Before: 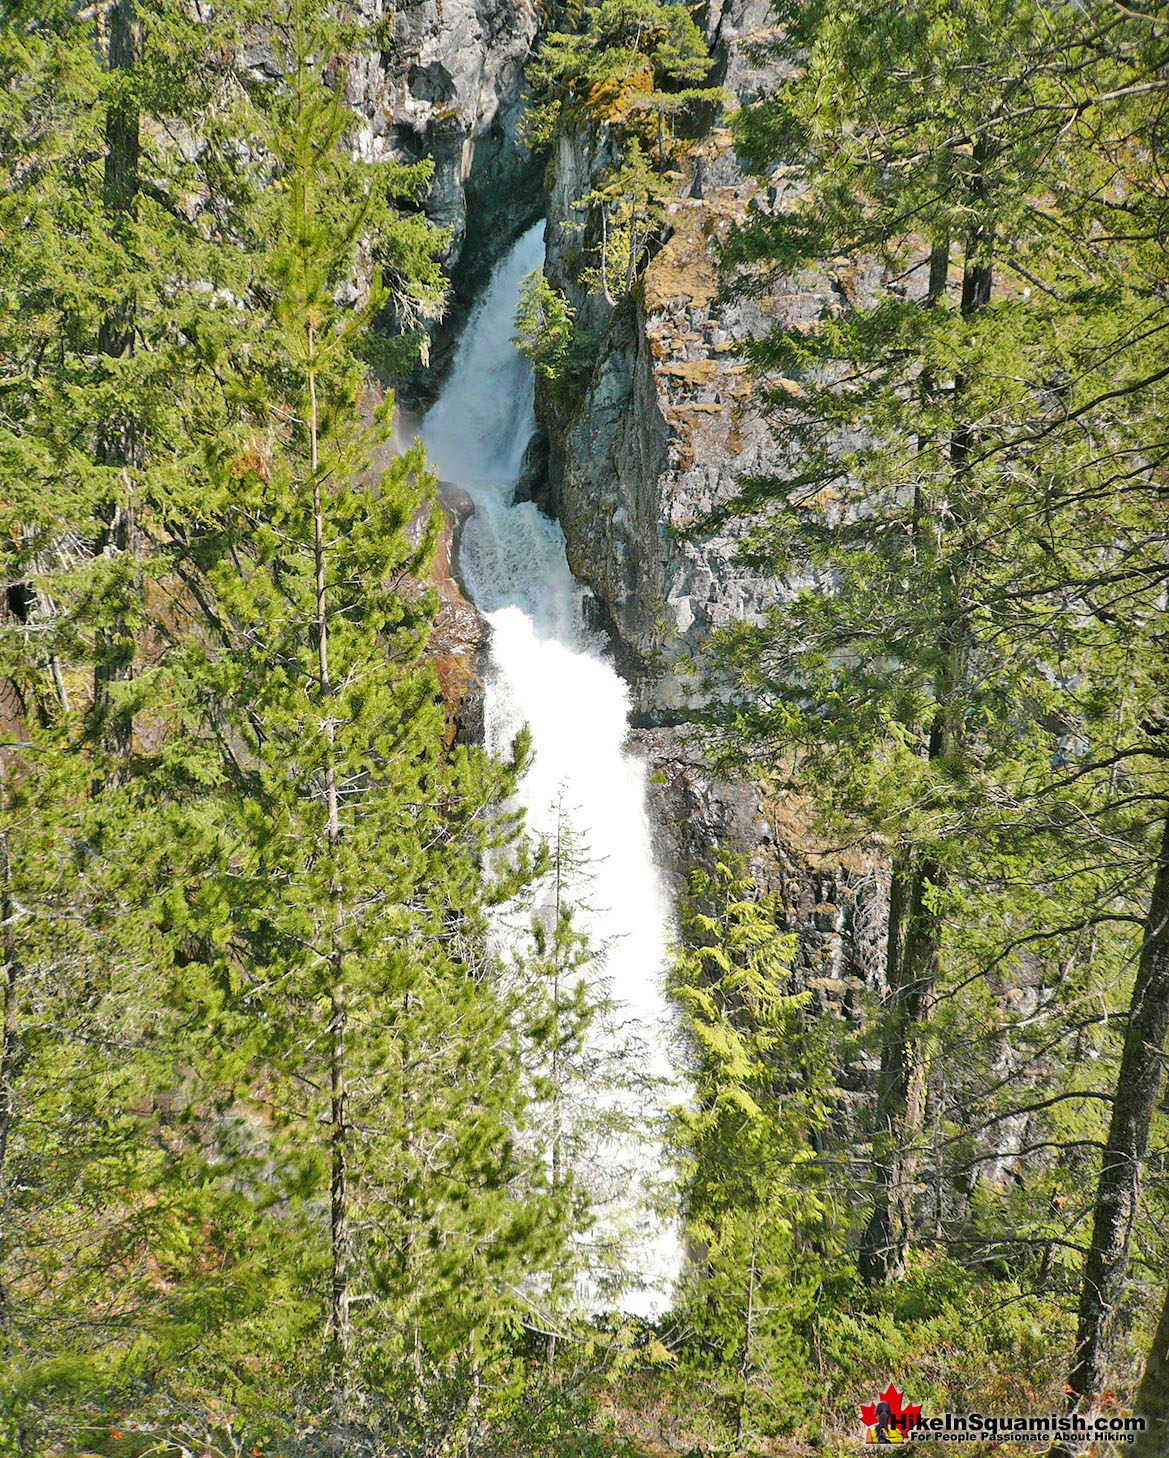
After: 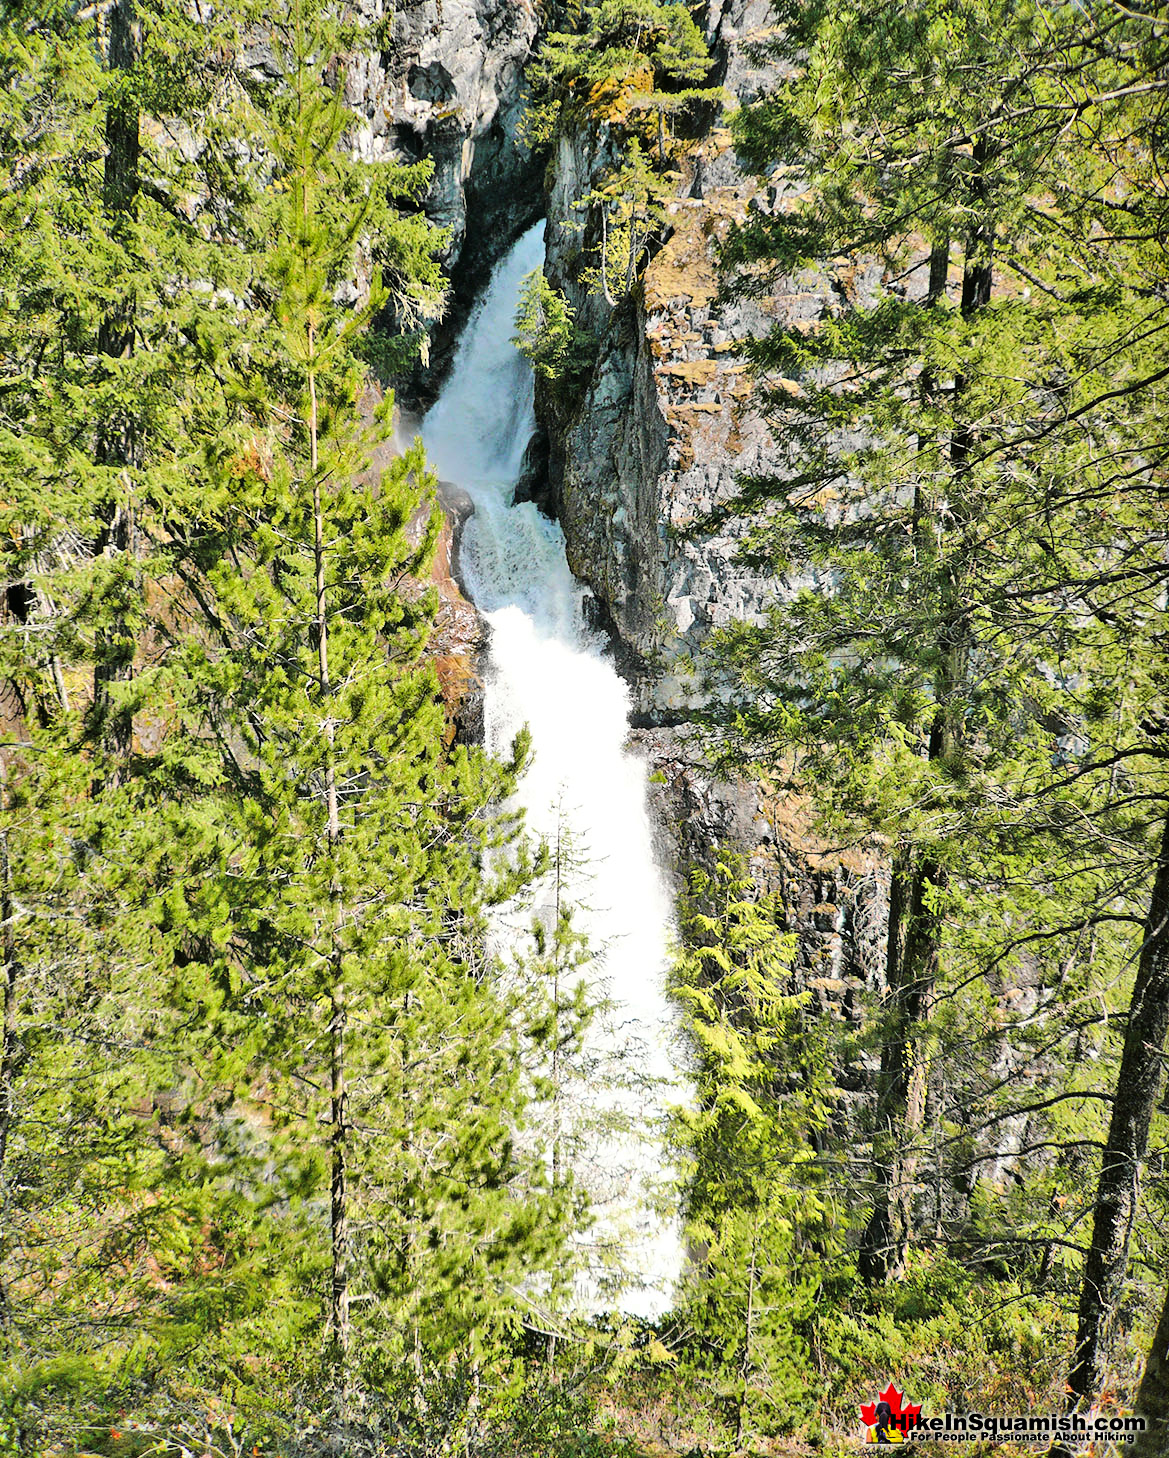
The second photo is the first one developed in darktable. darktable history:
tone curve: curves: ch0 [(0, 0) (0.003, 0.003) (0.011, 0.005) (0.025, 0.008) (0.044, 0.012) (0.069, 0.02) (0.1, 0.031) (0.136, 0.047) (0.177, 0.088) (0.224, 0.141) (0.277, 0.222) (0.335, 0.32) (0.399, 0.422) (0.468, 0.523) (0.543, 0.623) (0.623, 0.716) (0.709, 0.796) (0.801, 0.878) (0.898, 0.957) (1, 1)], color space Lab, linked channels, preserve colors none
